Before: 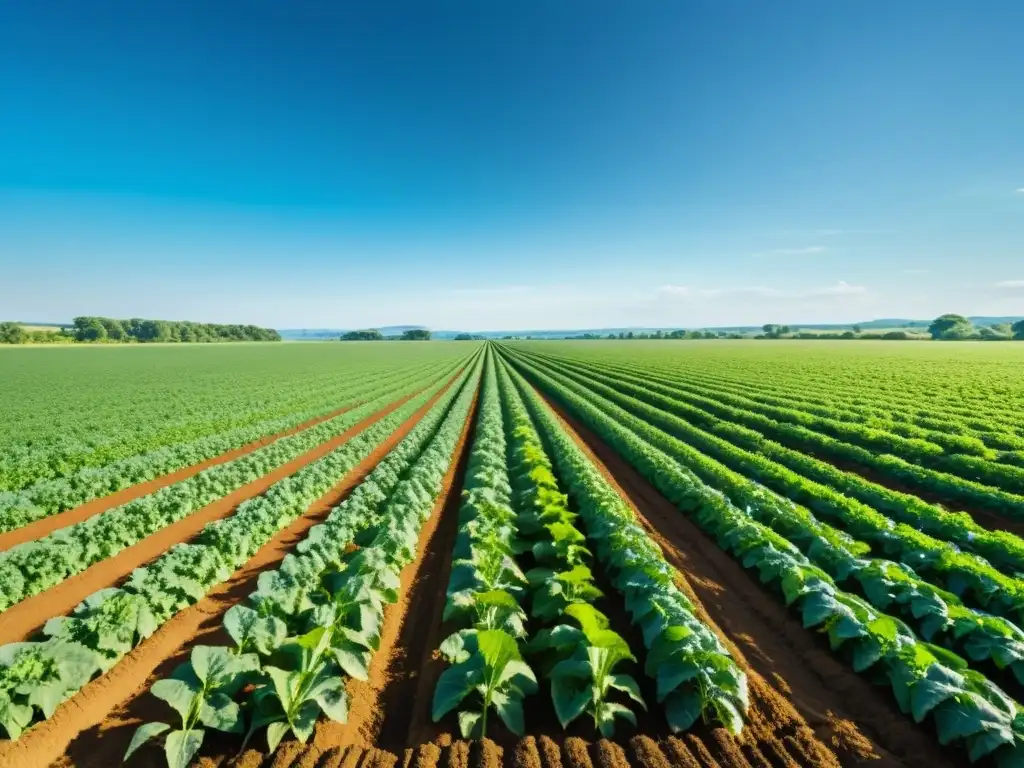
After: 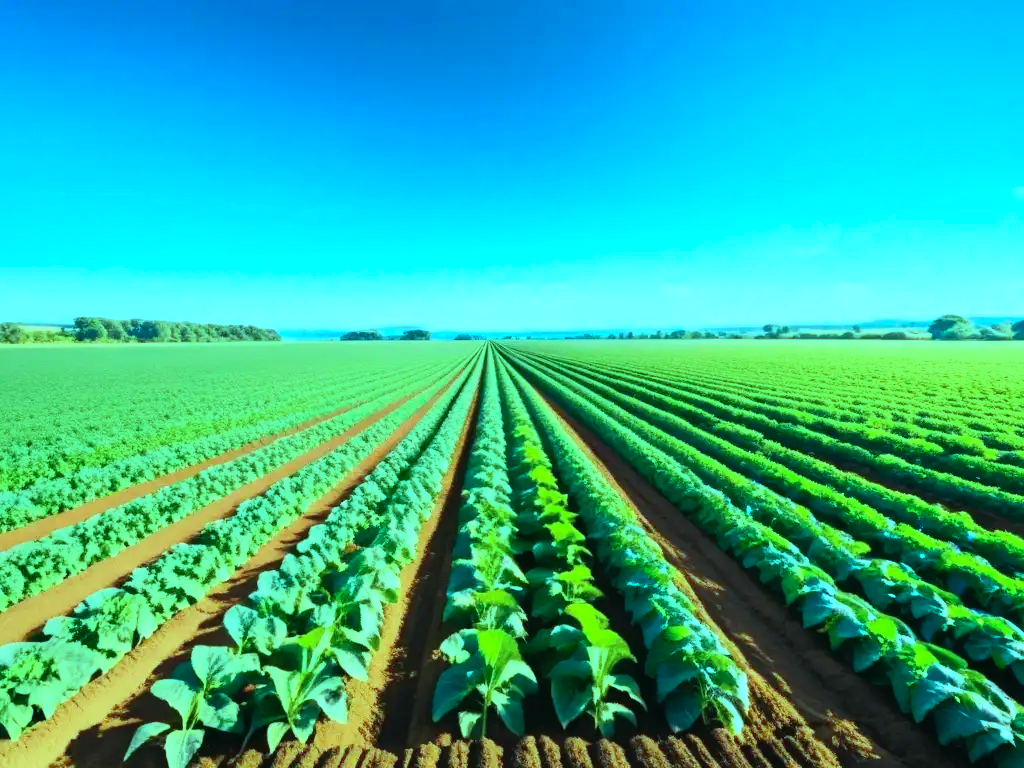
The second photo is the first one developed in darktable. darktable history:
white balance: red 0.976, blue 1.04
color correction: highlights a* -10.04, highlights b* -10.37
contrast brightness saturation: contrast 0.2, brightness 0.16, saturation 0.22
color balance: mode lift, gamma, gain (sRGB), lift [0.997, 0.979, 1.021, 1.011], gamma [1, 1.084, 0.916, 0.998], gain [1, 0.87, 1.13, 1.101], contrast 4.55%, contrast fulcrum 38.24%, output saturation 104.09%
